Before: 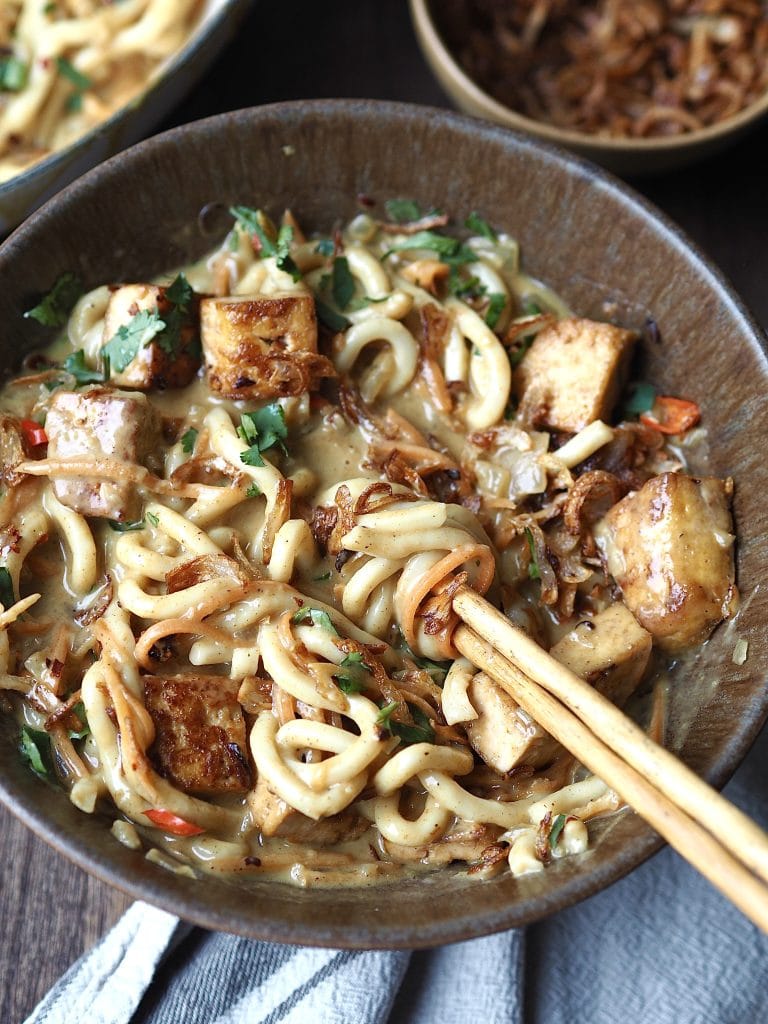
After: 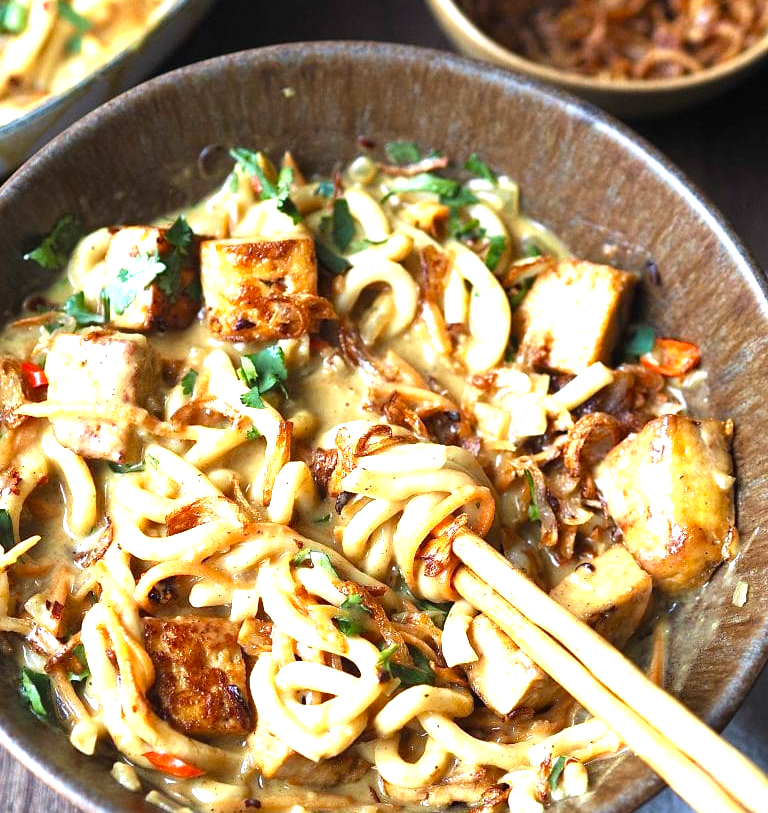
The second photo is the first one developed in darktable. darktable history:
grain: coarseness 0.09 ISO, strength 10%
crop and rotate: top 5.667%, bottom 14.937%
color balance: contrast 6.48%, output saturation 113.3%
exposure: black level correction 0, exposure 1.1 EV, compensate exposure bias true, compensate highlight preservation false
